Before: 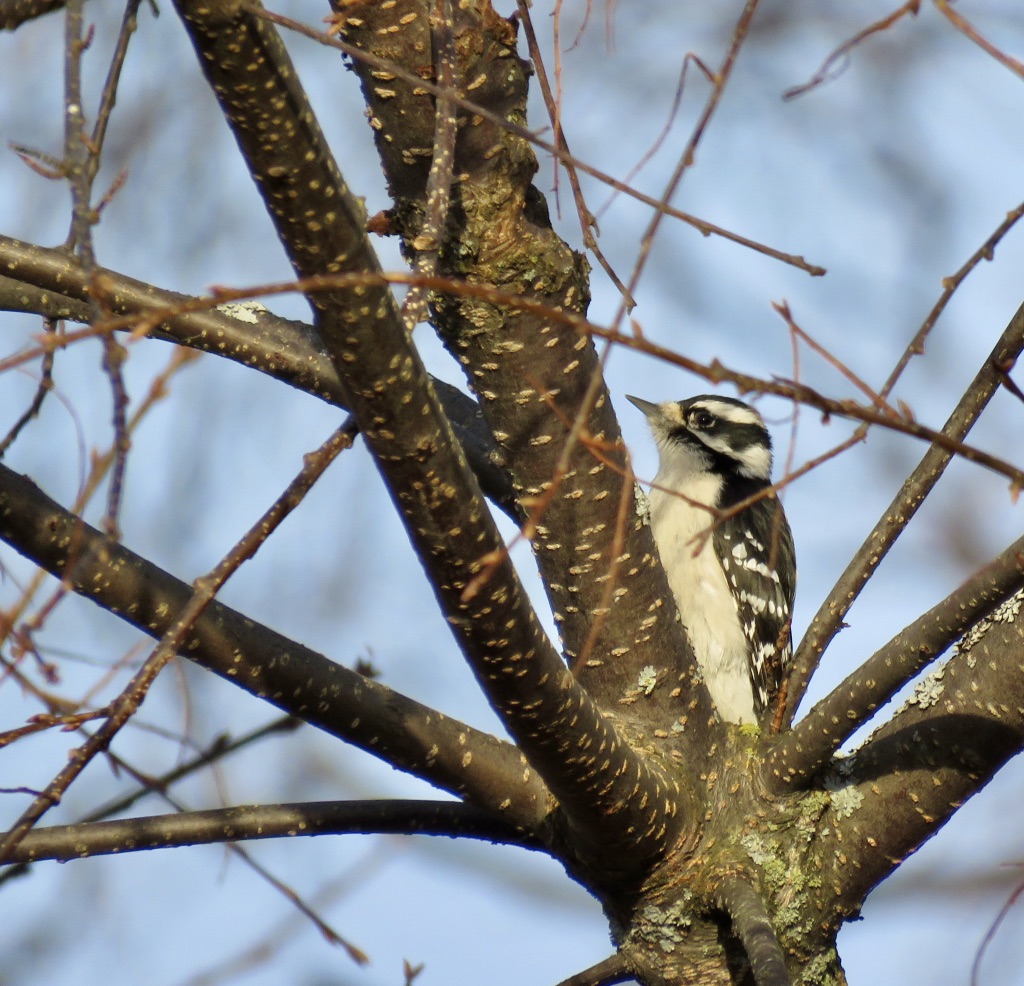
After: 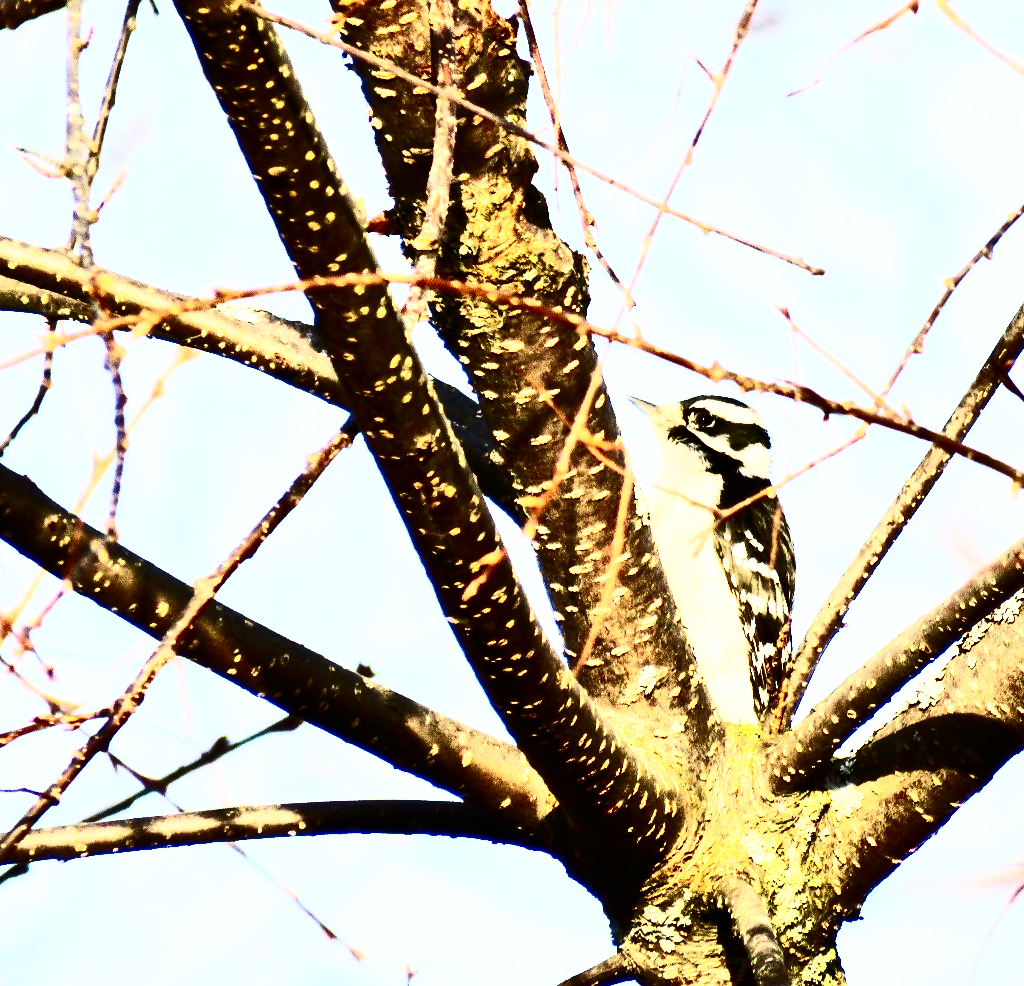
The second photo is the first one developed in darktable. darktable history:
base curve: curves: ch0 [(0, 0) (0.007, 0.004) (0.027, 0.03) (0.046, 0.07) (0.207, 0.54) (0.442, 0.872) (0.673, 0.972) (1, 1)], preserve colors none
contrast brightness saturation: contrast 0.934, brightness 0.194
